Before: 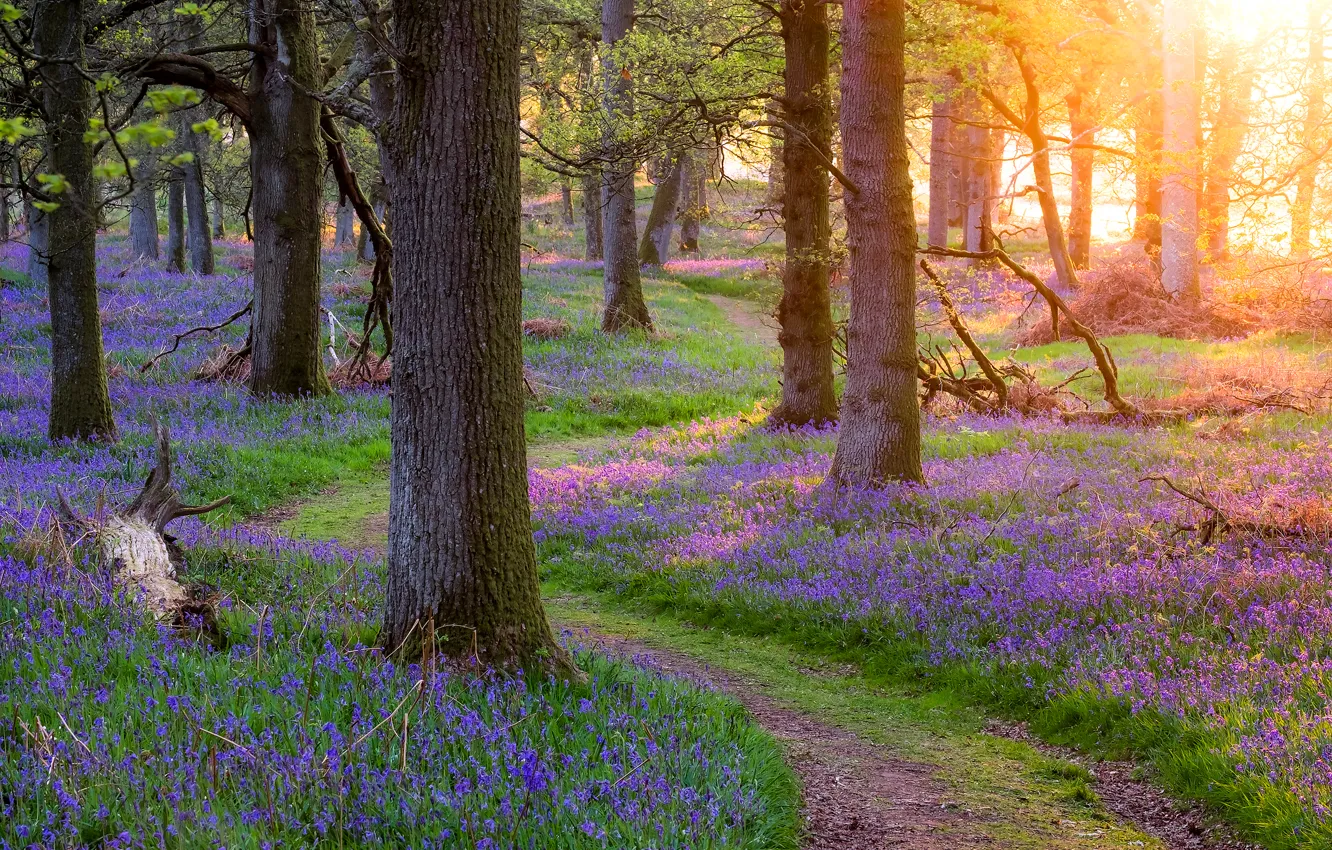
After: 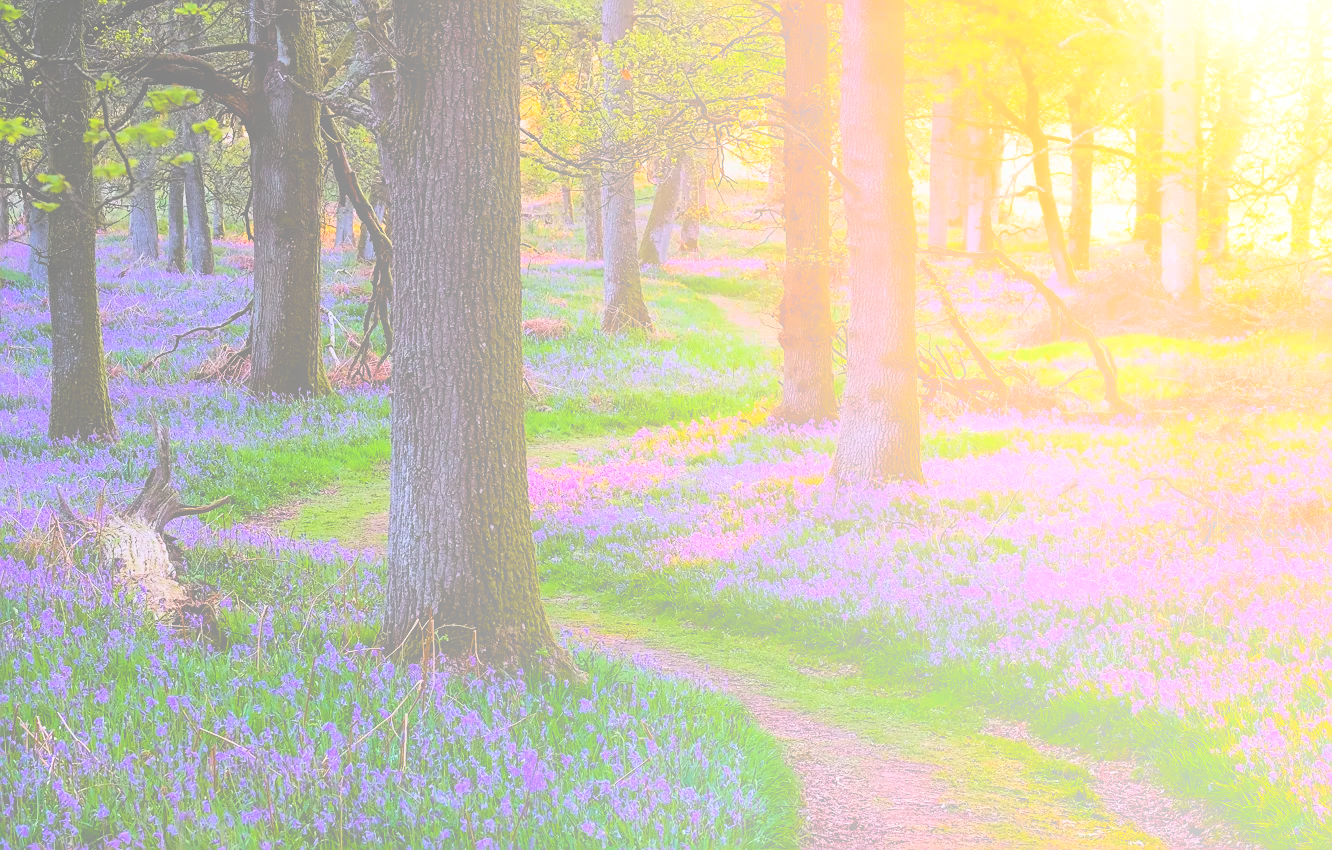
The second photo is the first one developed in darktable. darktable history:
color balance rgb: perceptual saturation grading › global saturation 10%, global vibrance 10%
bloom: size 85%, threshold 5%, strength 85%
filmic rgb: black relative exposure -7.5 EV, white relative exposure 5 EV, hardness 3.31, contrast 1.3, contrast in shadows safe
sharpen: on, module defaults
